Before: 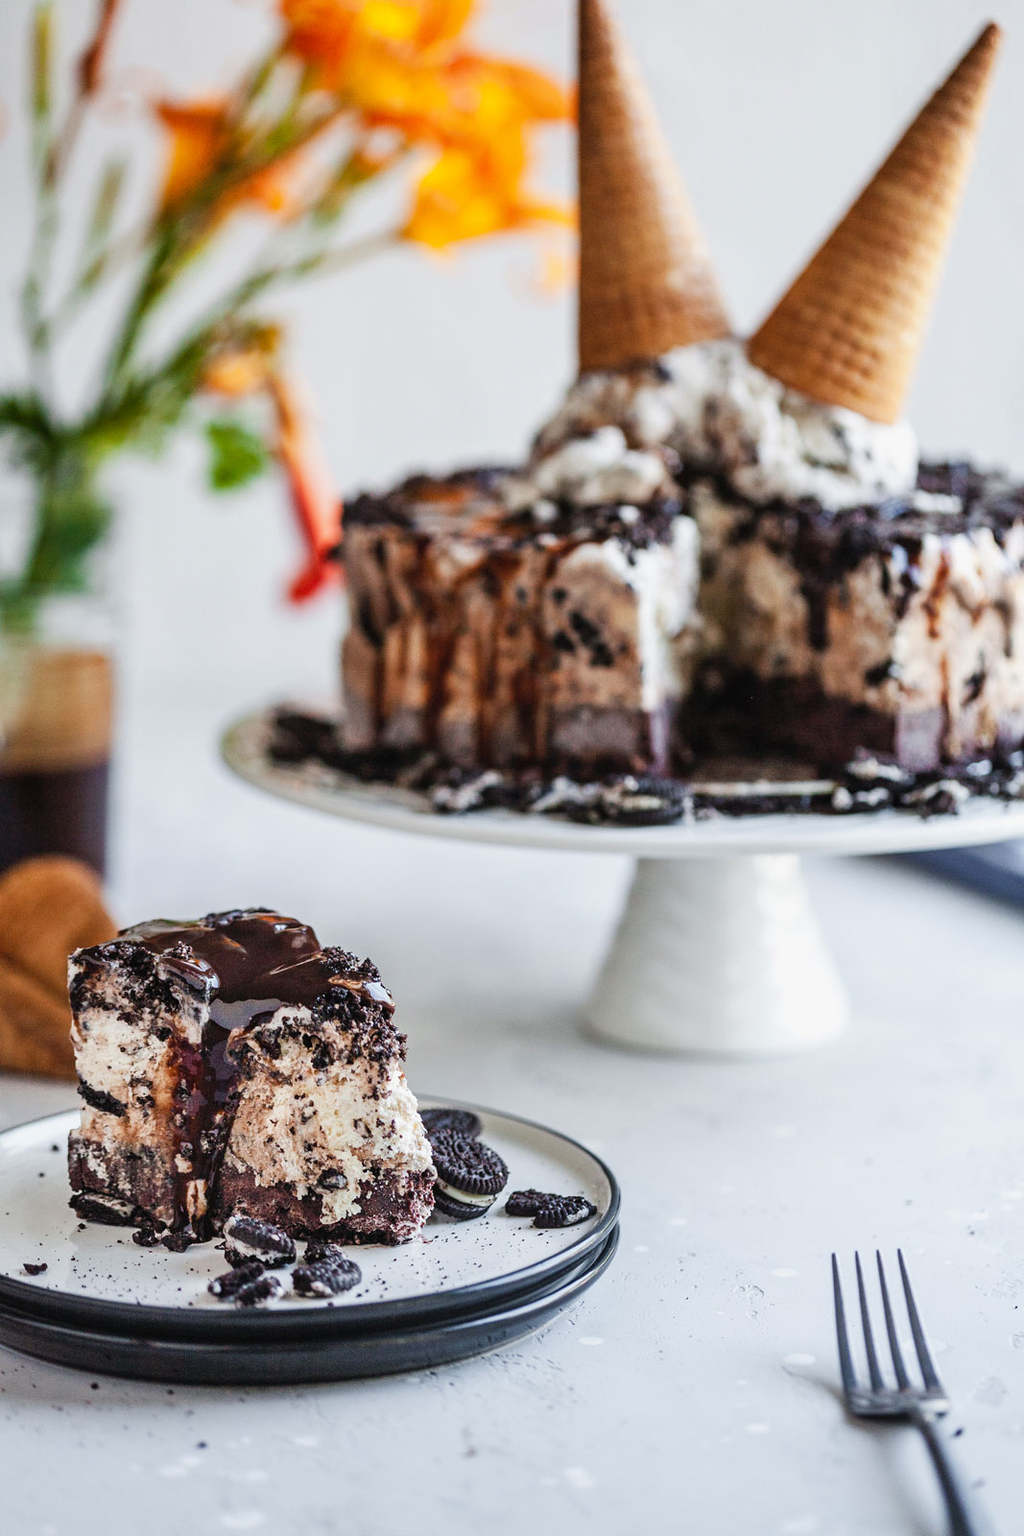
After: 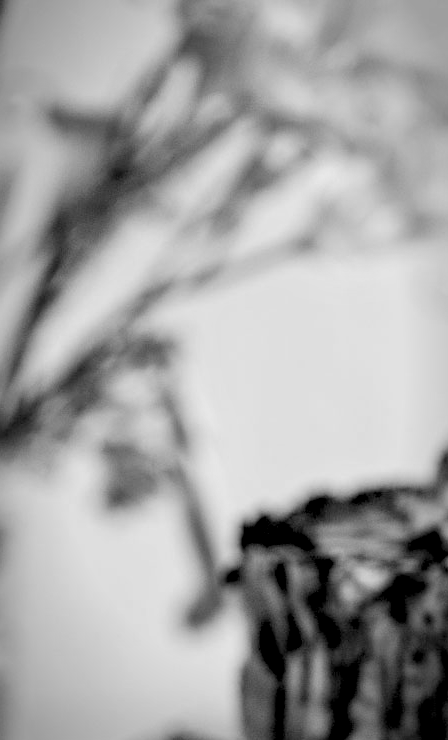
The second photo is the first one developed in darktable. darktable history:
exposure: black level correction 0.025, exposure 0.182 EV, compensate highlight preservation false
crop and rotate: left 10.817%, top 0.062%, right 47.194%, bottom 53.626%
monochrome: a 30.25, b 92.03
vignetting: automatic ratio true
